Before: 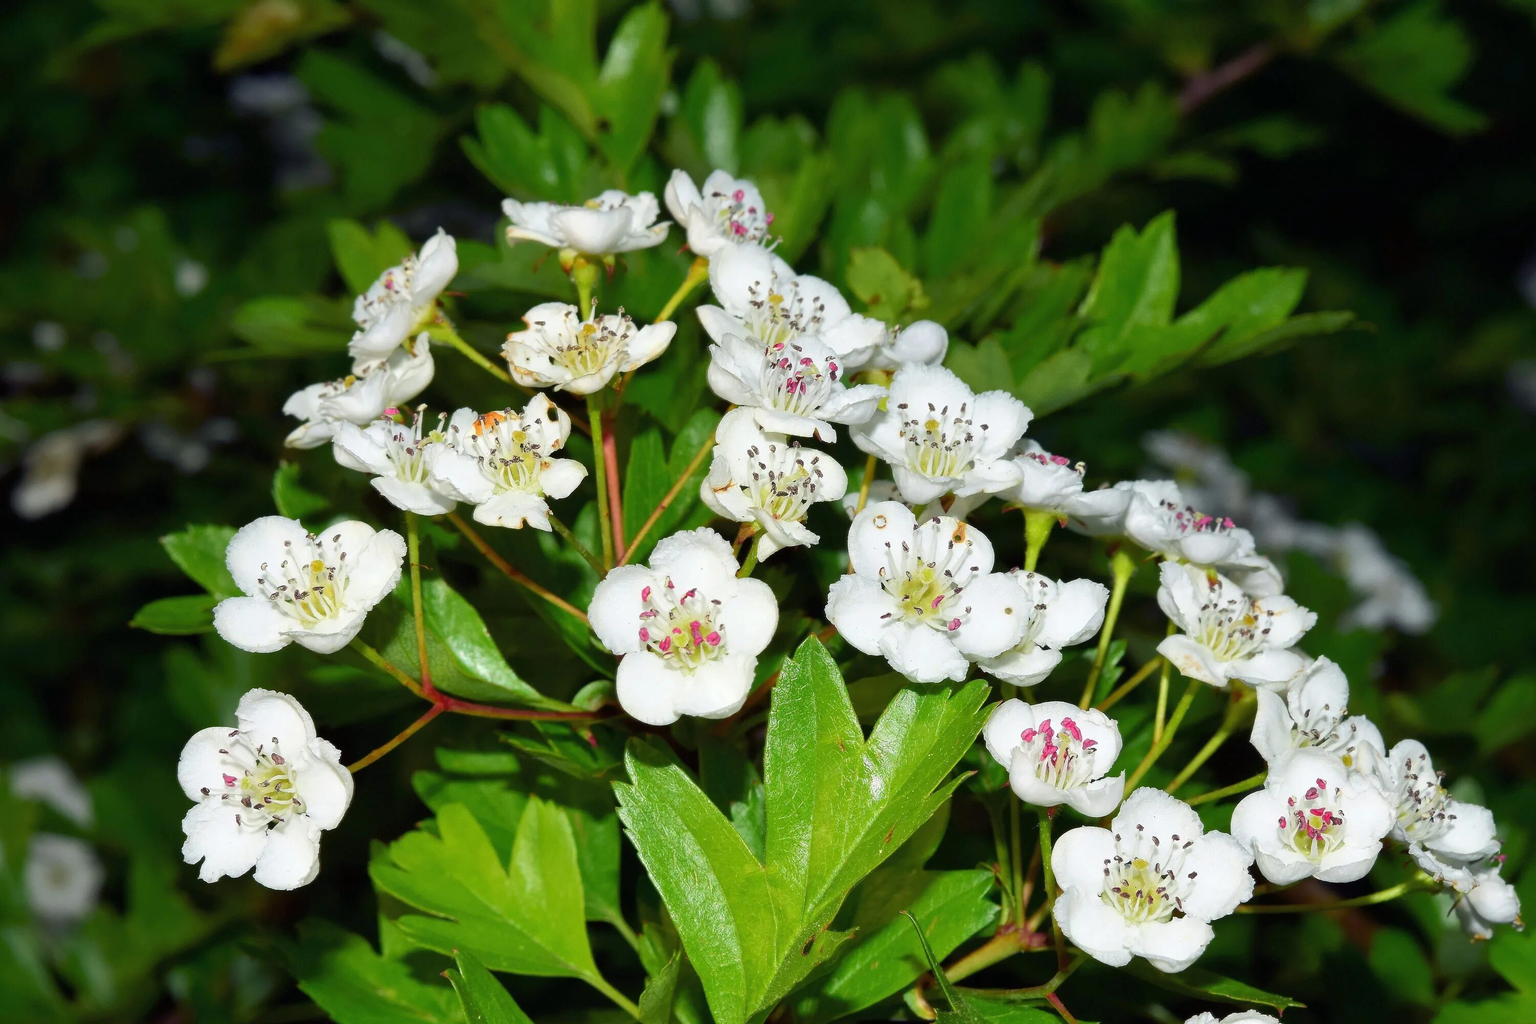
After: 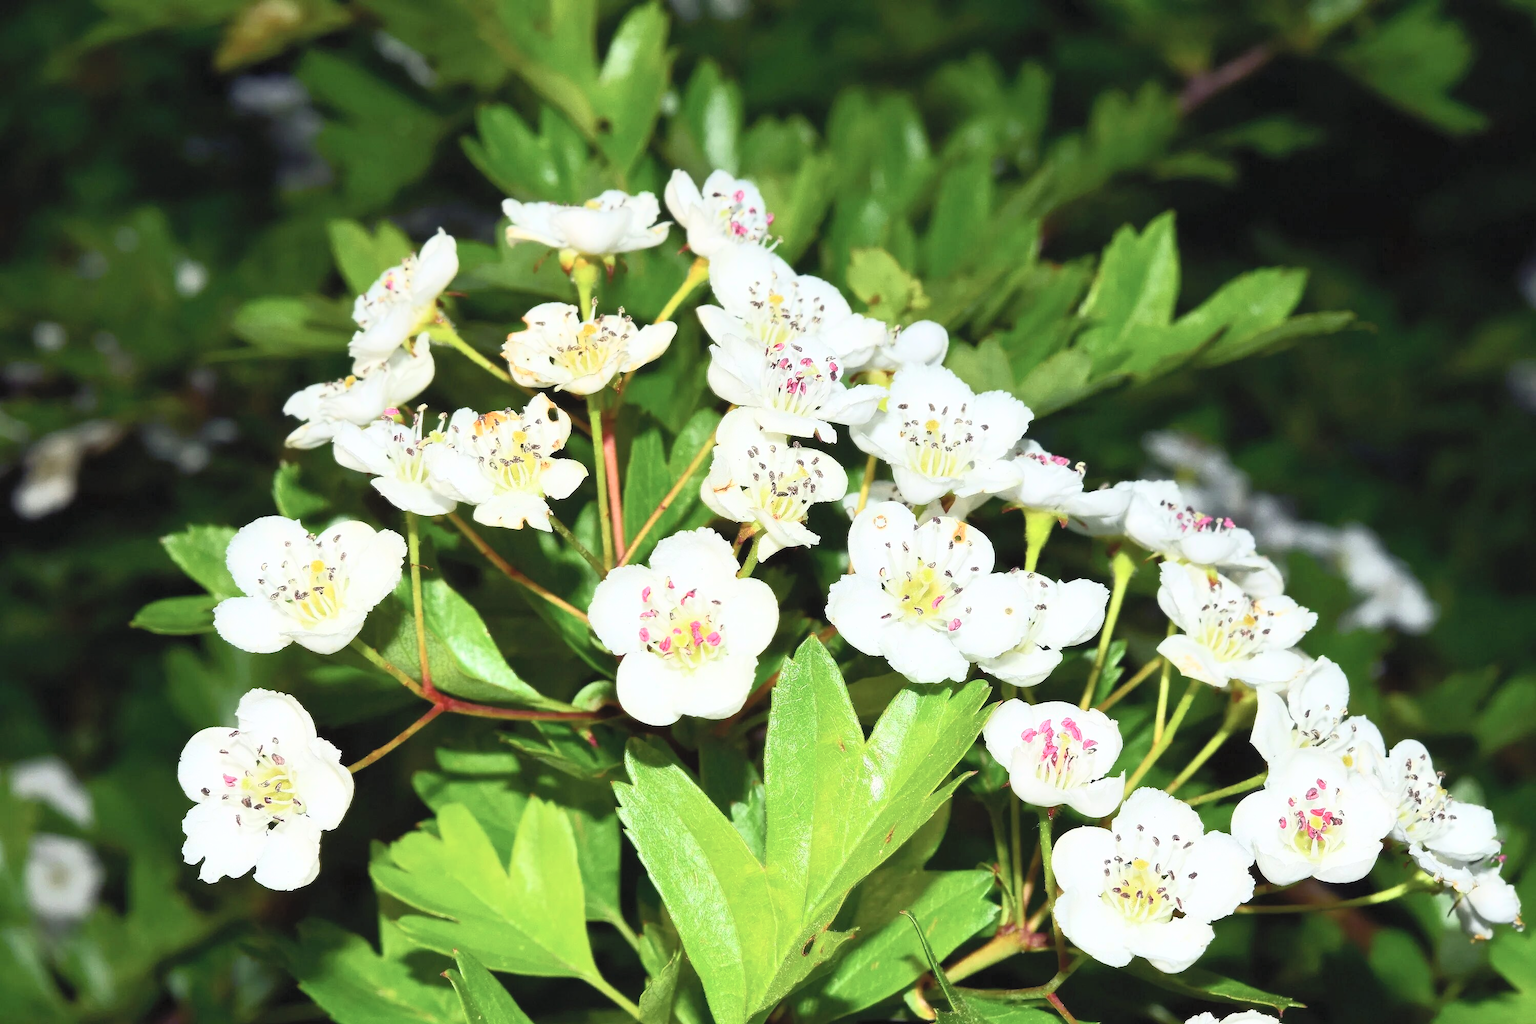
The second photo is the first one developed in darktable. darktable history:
contrast brightness saturation: contrast 0.376, brightness 0.52
